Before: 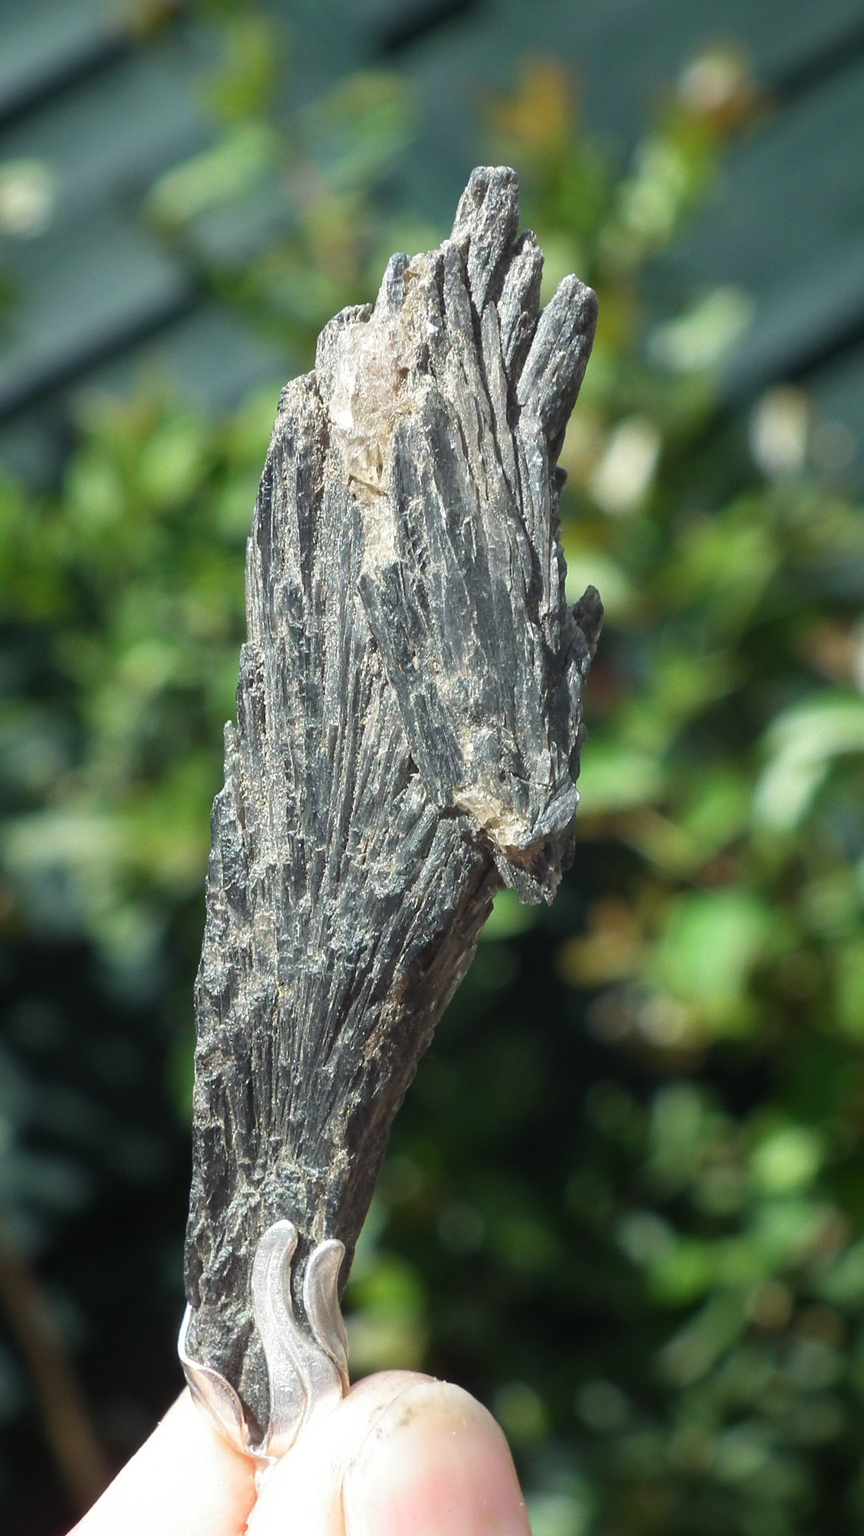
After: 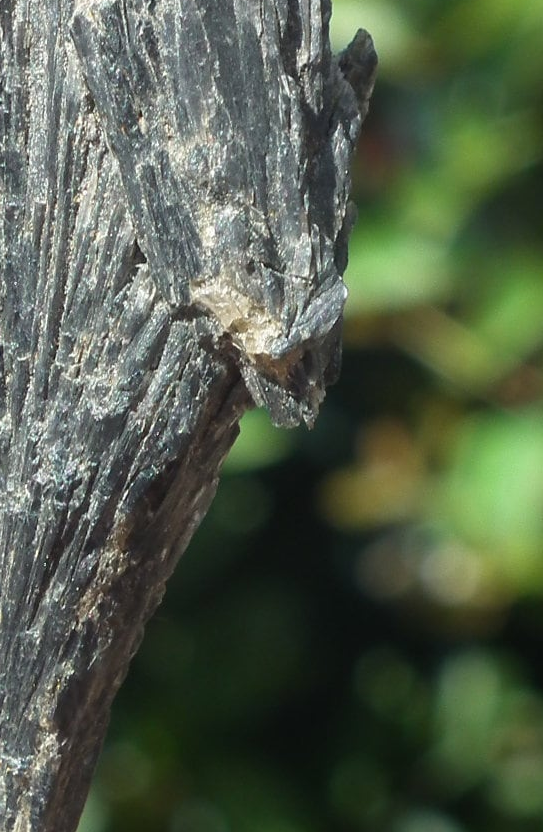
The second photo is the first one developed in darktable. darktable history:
crop: left 34.944%, top 36.665%, right 14.689%, bottom 19.974%
